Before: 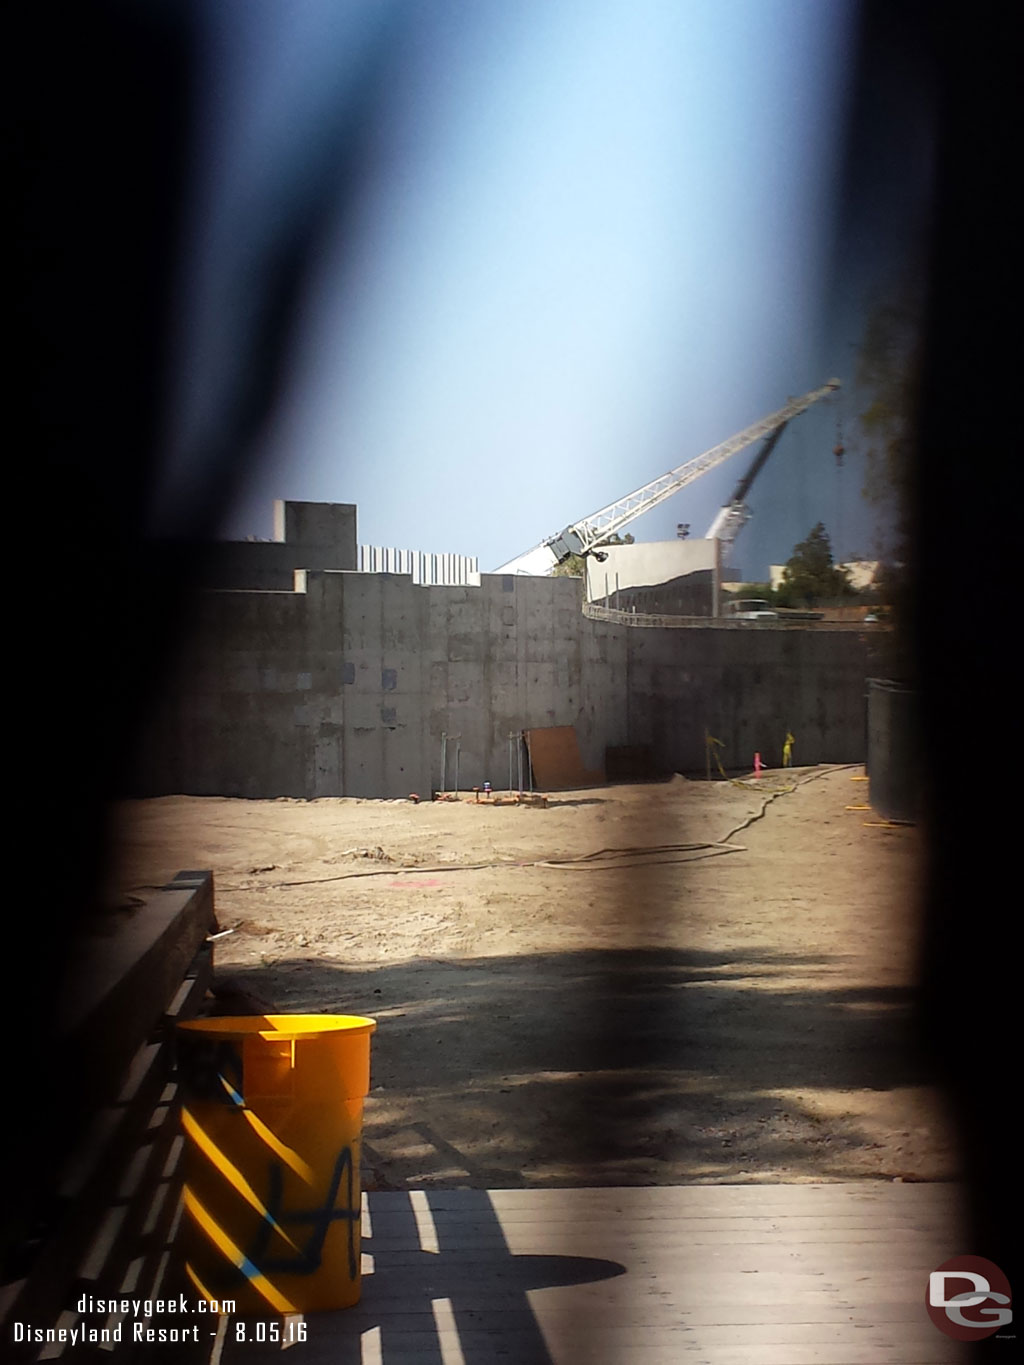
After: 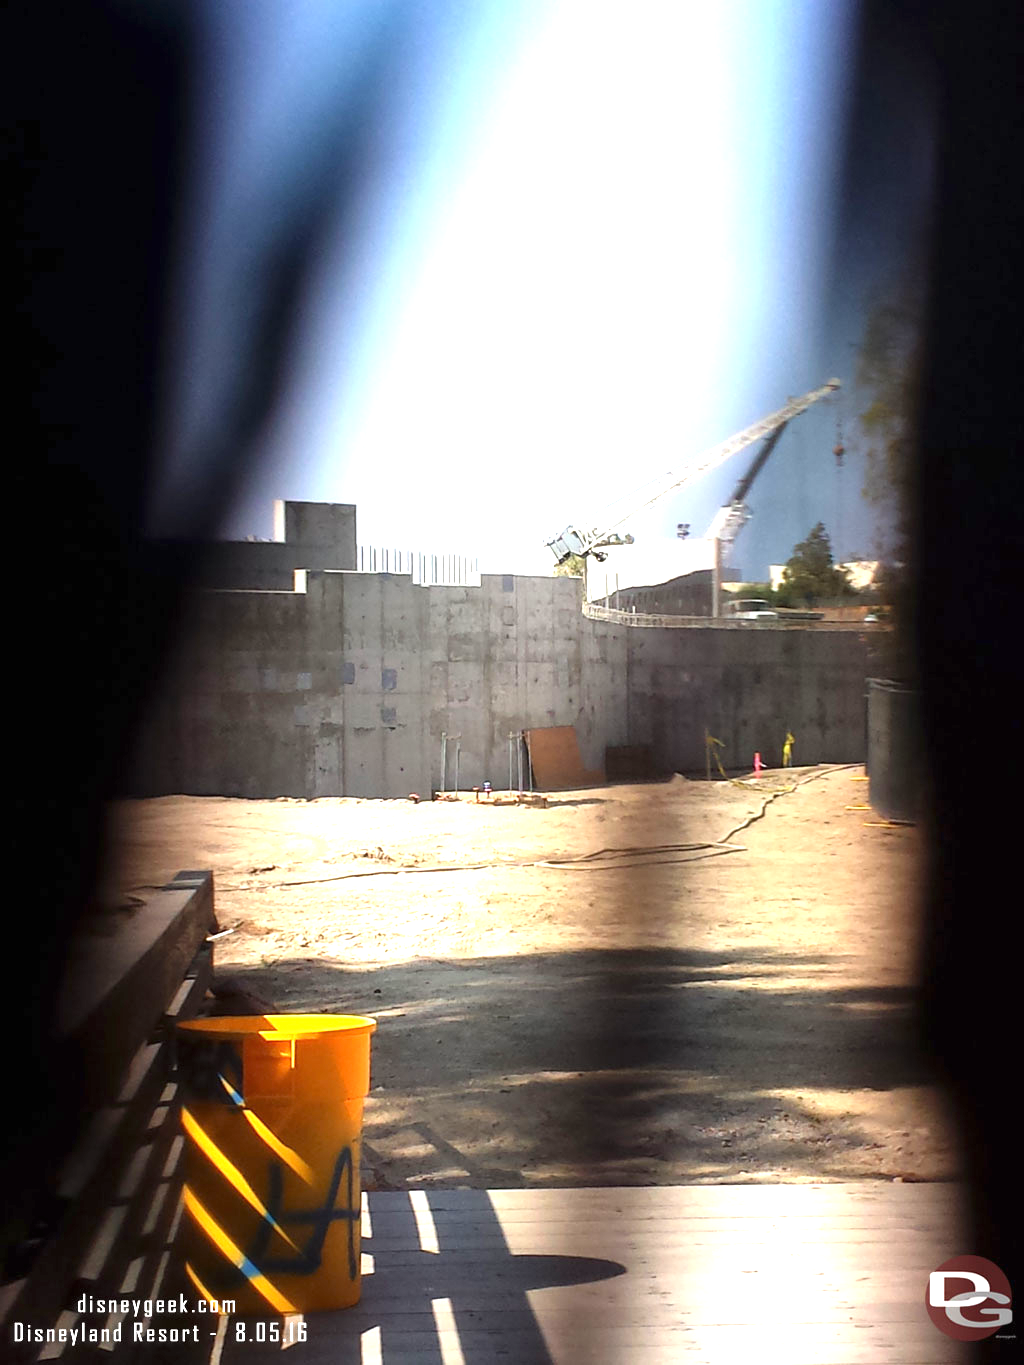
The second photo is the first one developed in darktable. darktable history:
exposure: black level correction 0, exposure 1.387 EV, compensate highlight preservation false
